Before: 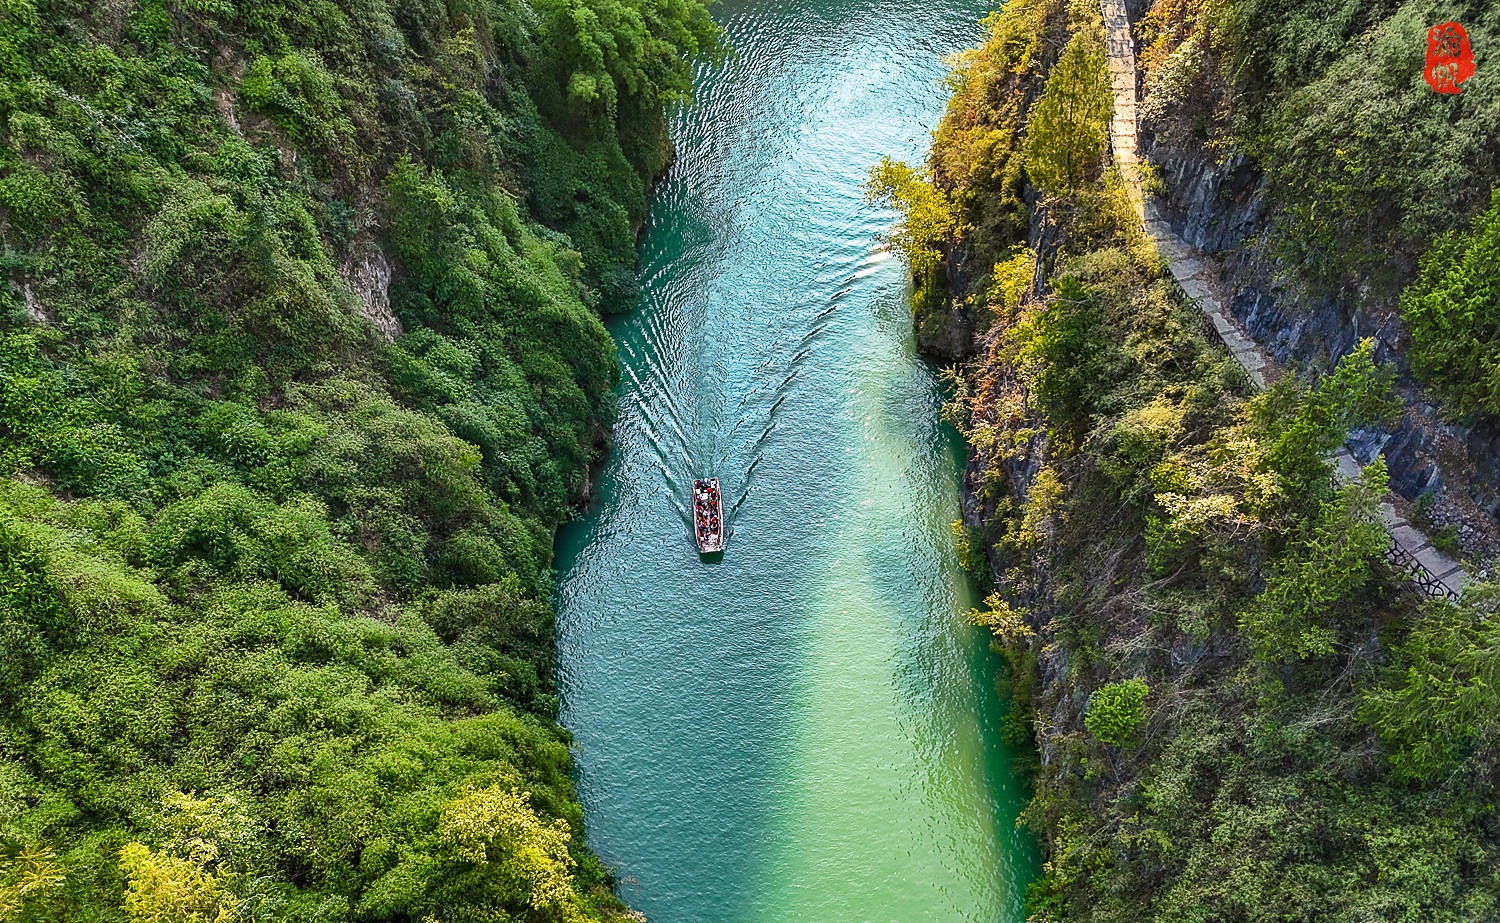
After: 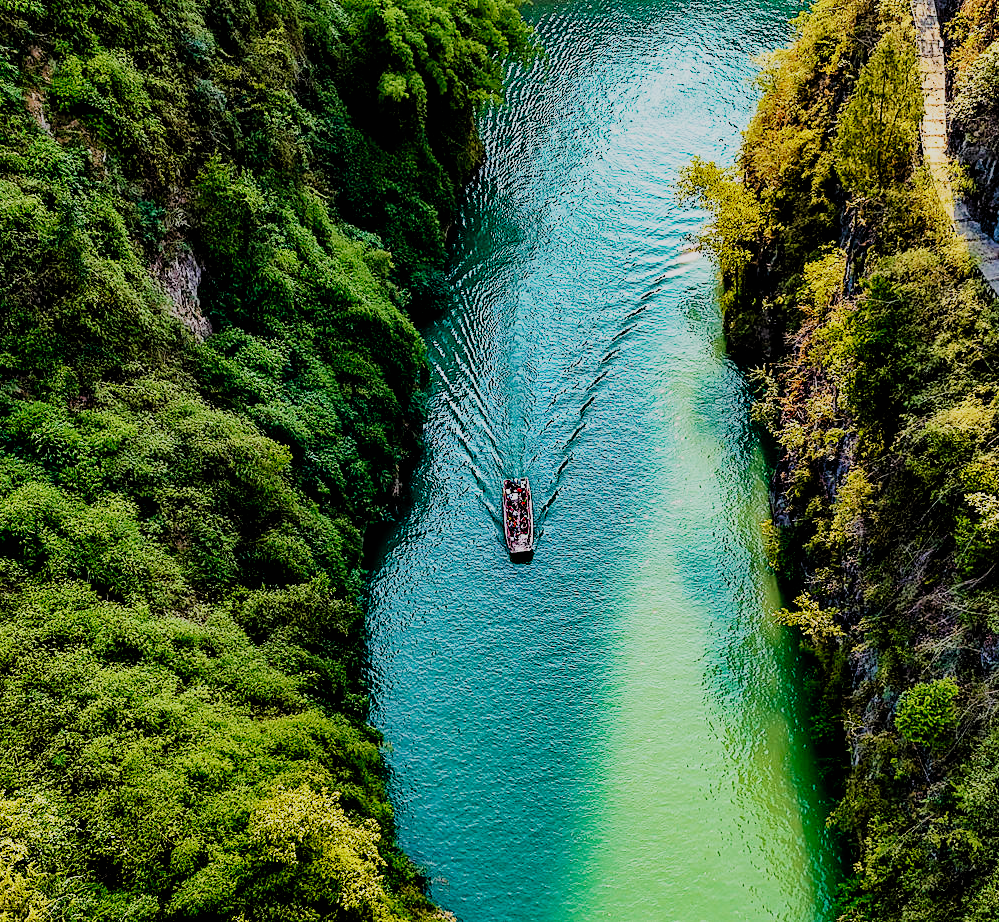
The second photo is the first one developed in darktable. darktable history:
crop and rotate: left 12.673%, right 20.66%
filmic rgb: black relative exposure -2.85 EV, white relative exposure 4.56 EV, hardness 1.77, contrast 1.25, preserve chrominance no, color science v5 (2021)
velvia: strength 67.07%, mid-tones bias 0.972
